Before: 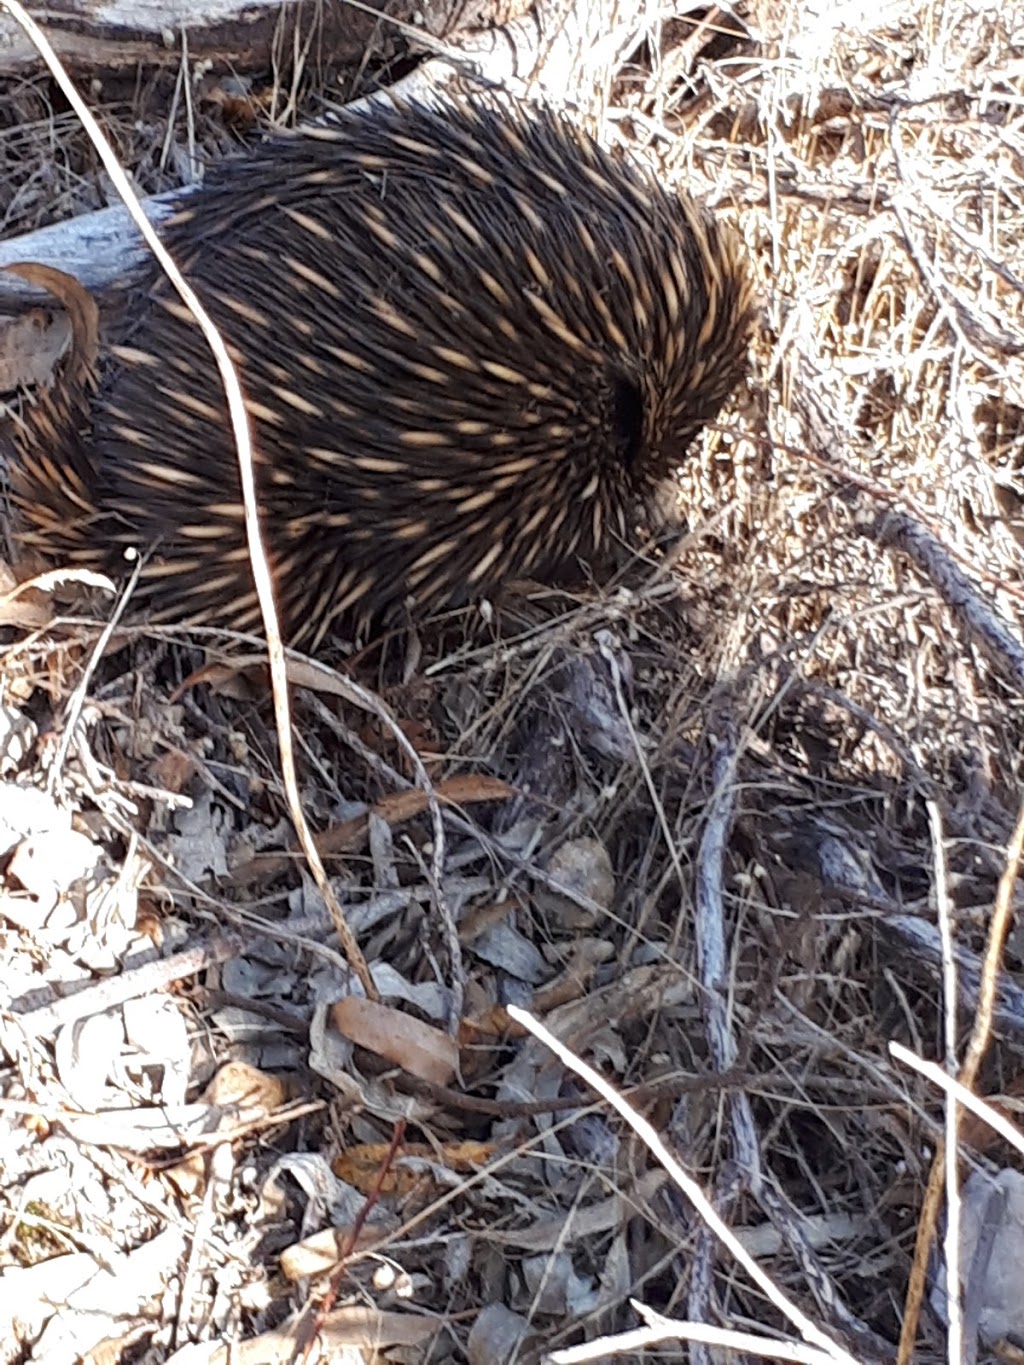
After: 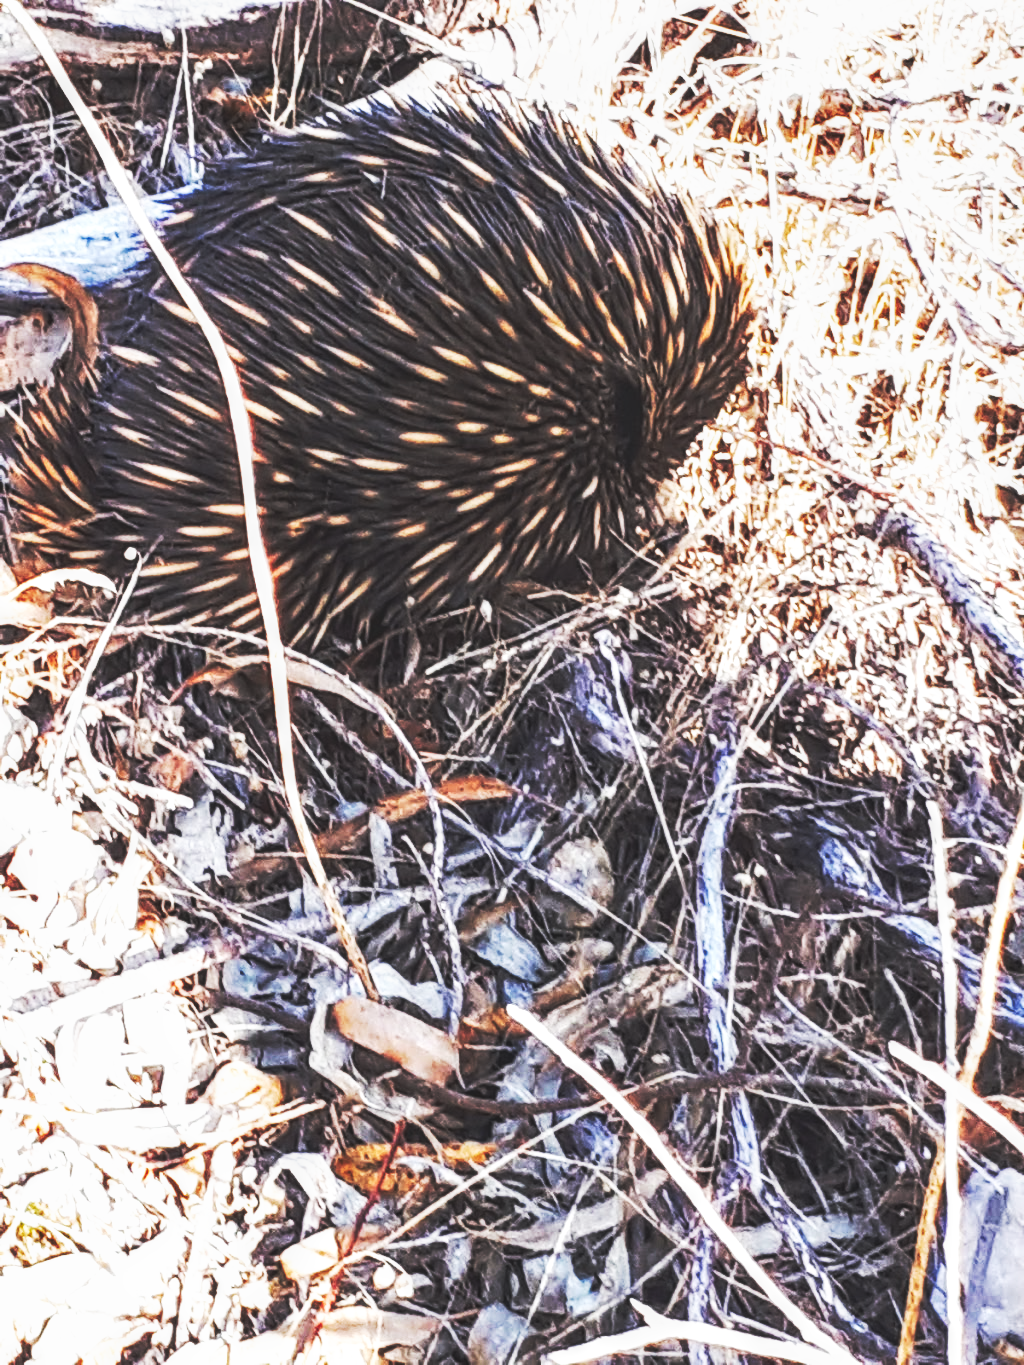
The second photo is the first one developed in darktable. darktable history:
local contrast: highlights 53%, shadows 51%, detail 130%, midtone range 0.453
base curve: curves: ch0 [(0, 0.015) (0.085, 0.116) (0.134, 0.298) (0.19, 0.545) (0.296, 0.764) (0.599, 0.982) (1, 1)], preserve colors none
